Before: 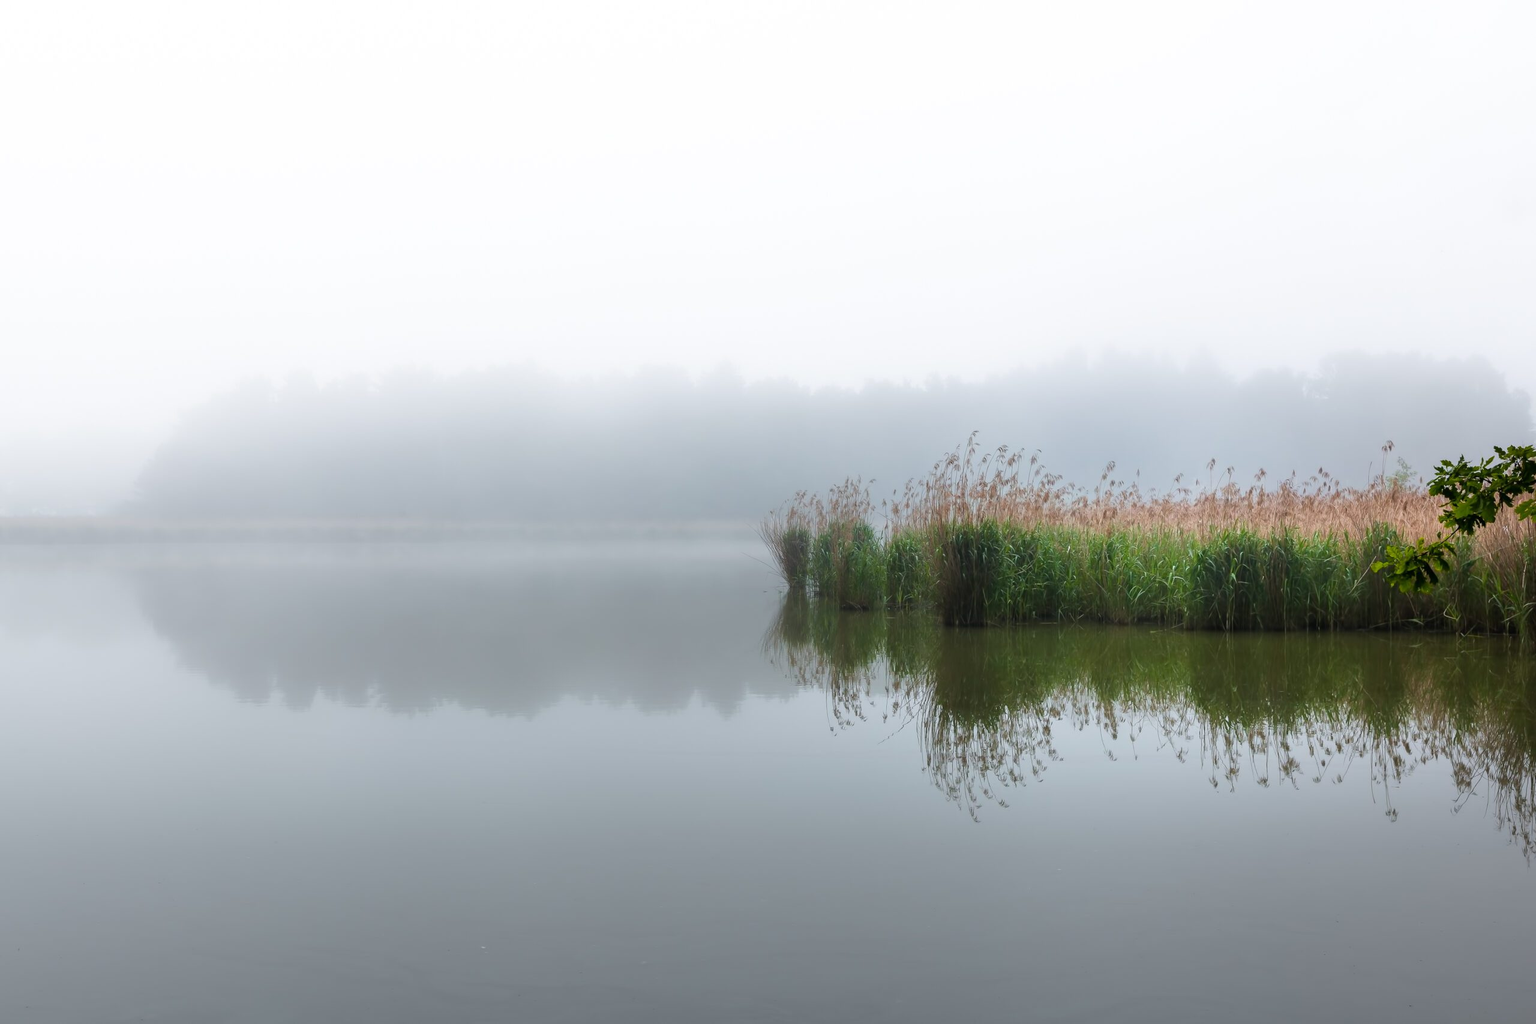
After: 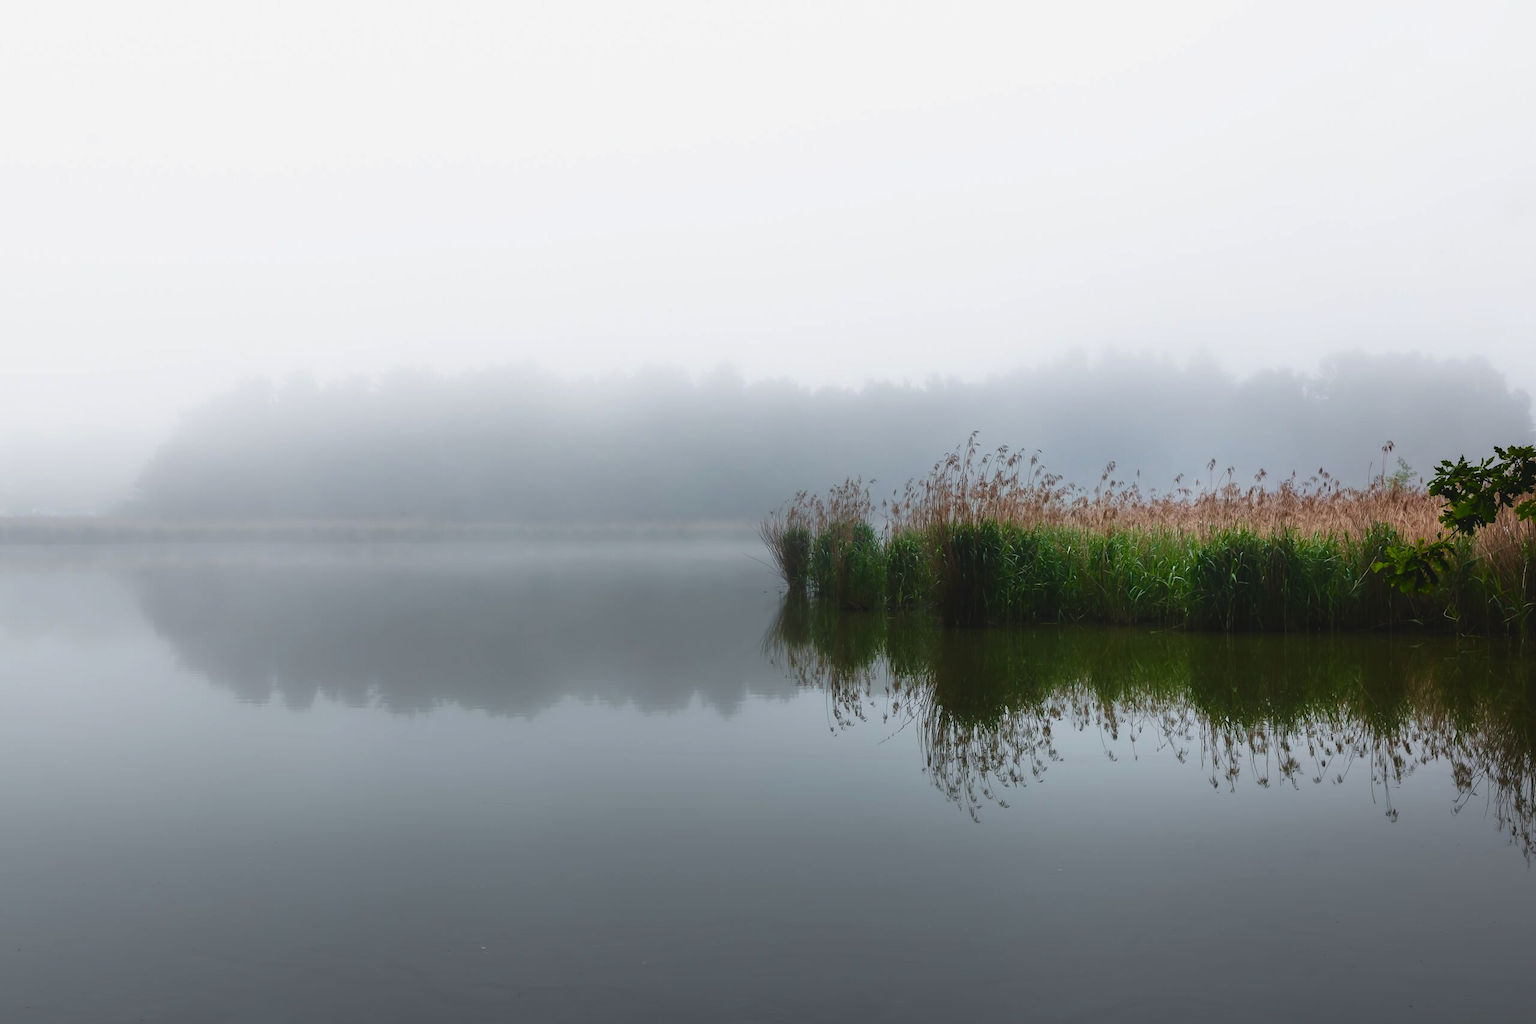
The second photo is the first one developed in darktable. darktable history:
exposure: black level correction -0.025, exposure -0.117 EV, compensate highlight preservation false
contrast brightness saturation: contrast 0.1, brightness -0.26, saturation 0.14
